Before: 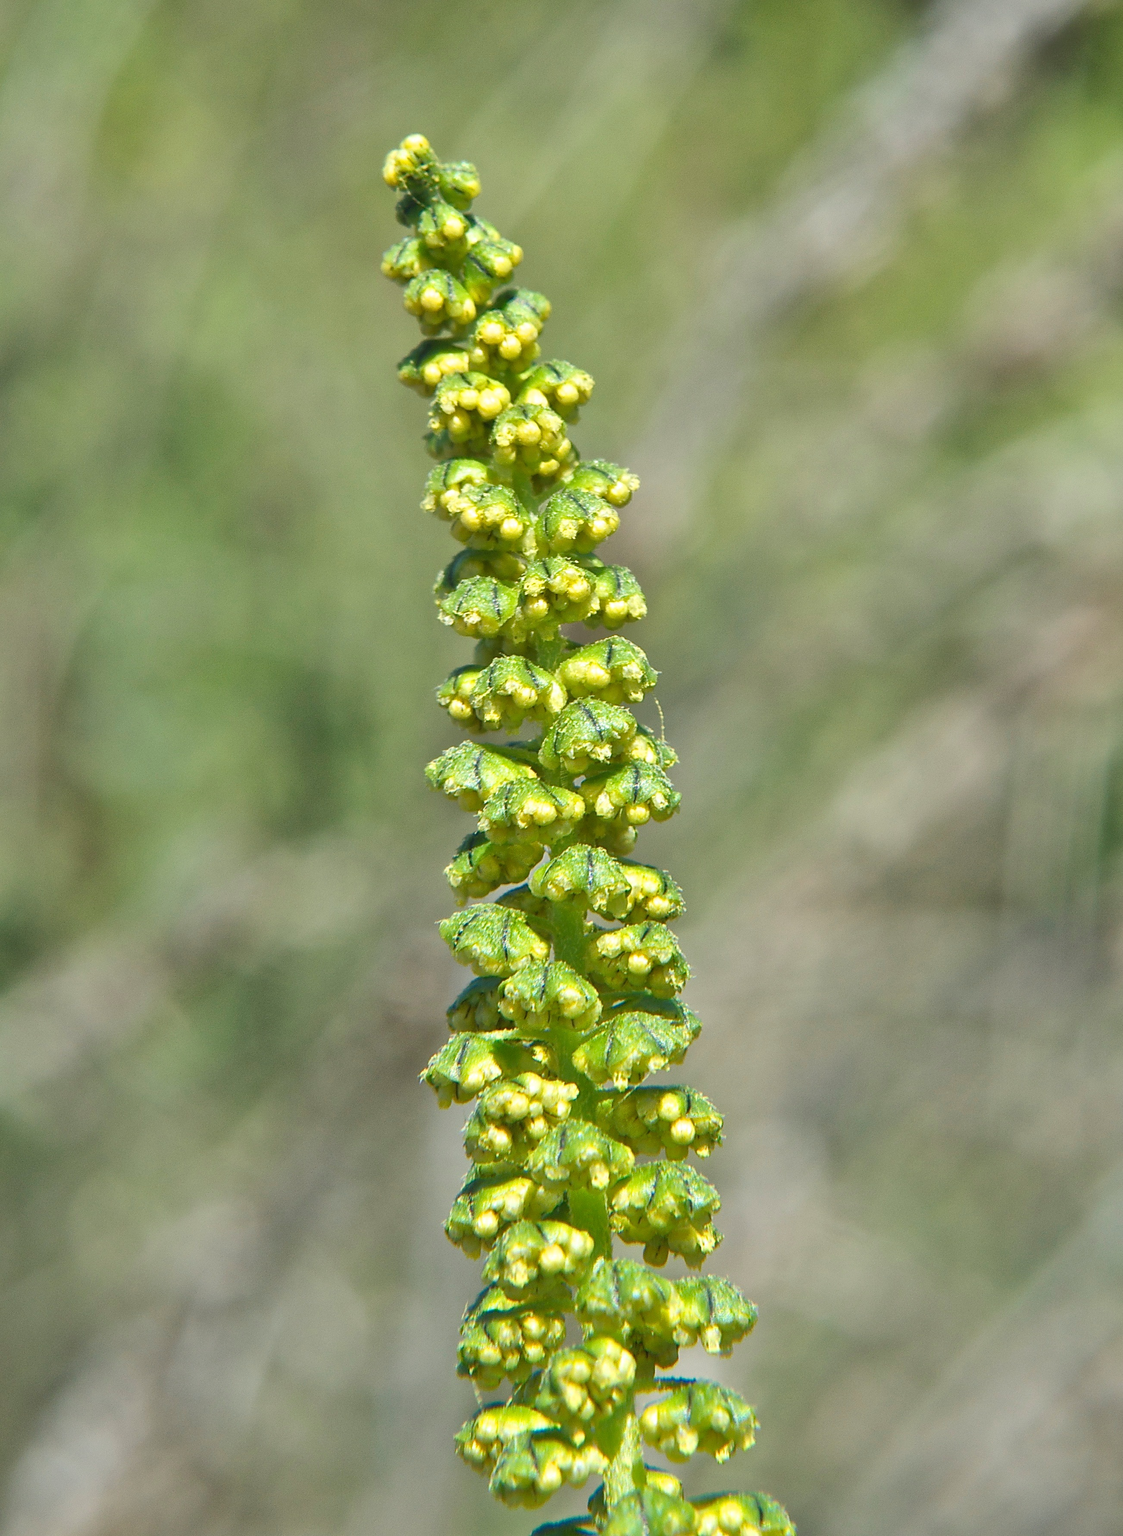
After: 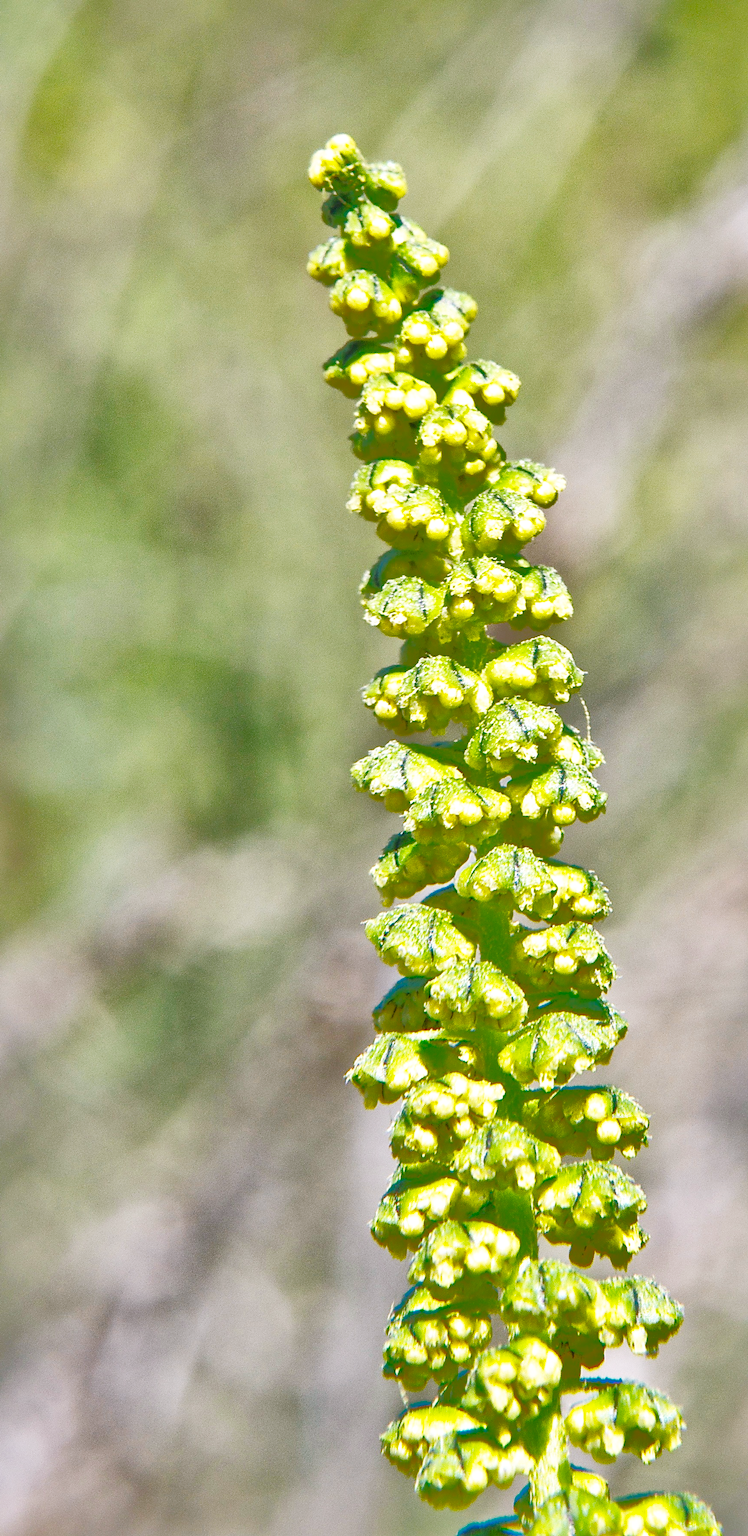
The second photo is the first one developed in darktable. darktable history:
base curve: curves: ch0 [(0, 0.003) (0.001, 0.002) (0.006, 0.004) (0.02, 0.022) (0.048, 0.086) (0.094, 0.234) (0.162, 0.431) (0.258, 0.629) (0.385, 0.8) (0.548, 0.918) (0.751, 0.988) (1, 1)], preserve colors none
crop and rotate: left 6.617%, right 26.717%
shadows and highlights: shadows 25, highlights -70
white balance: red 1.066, blue 1.119
